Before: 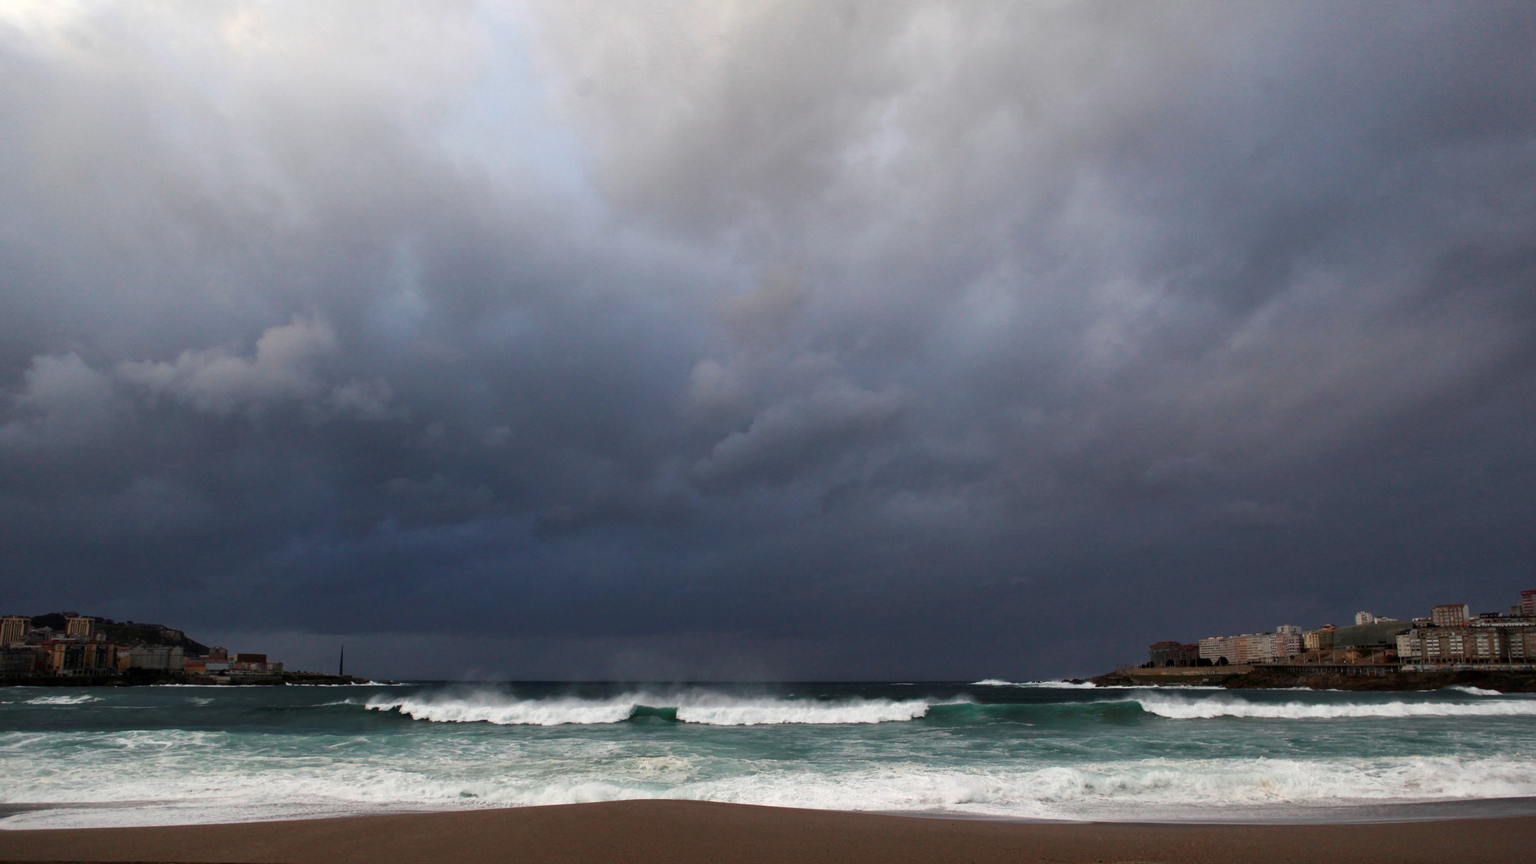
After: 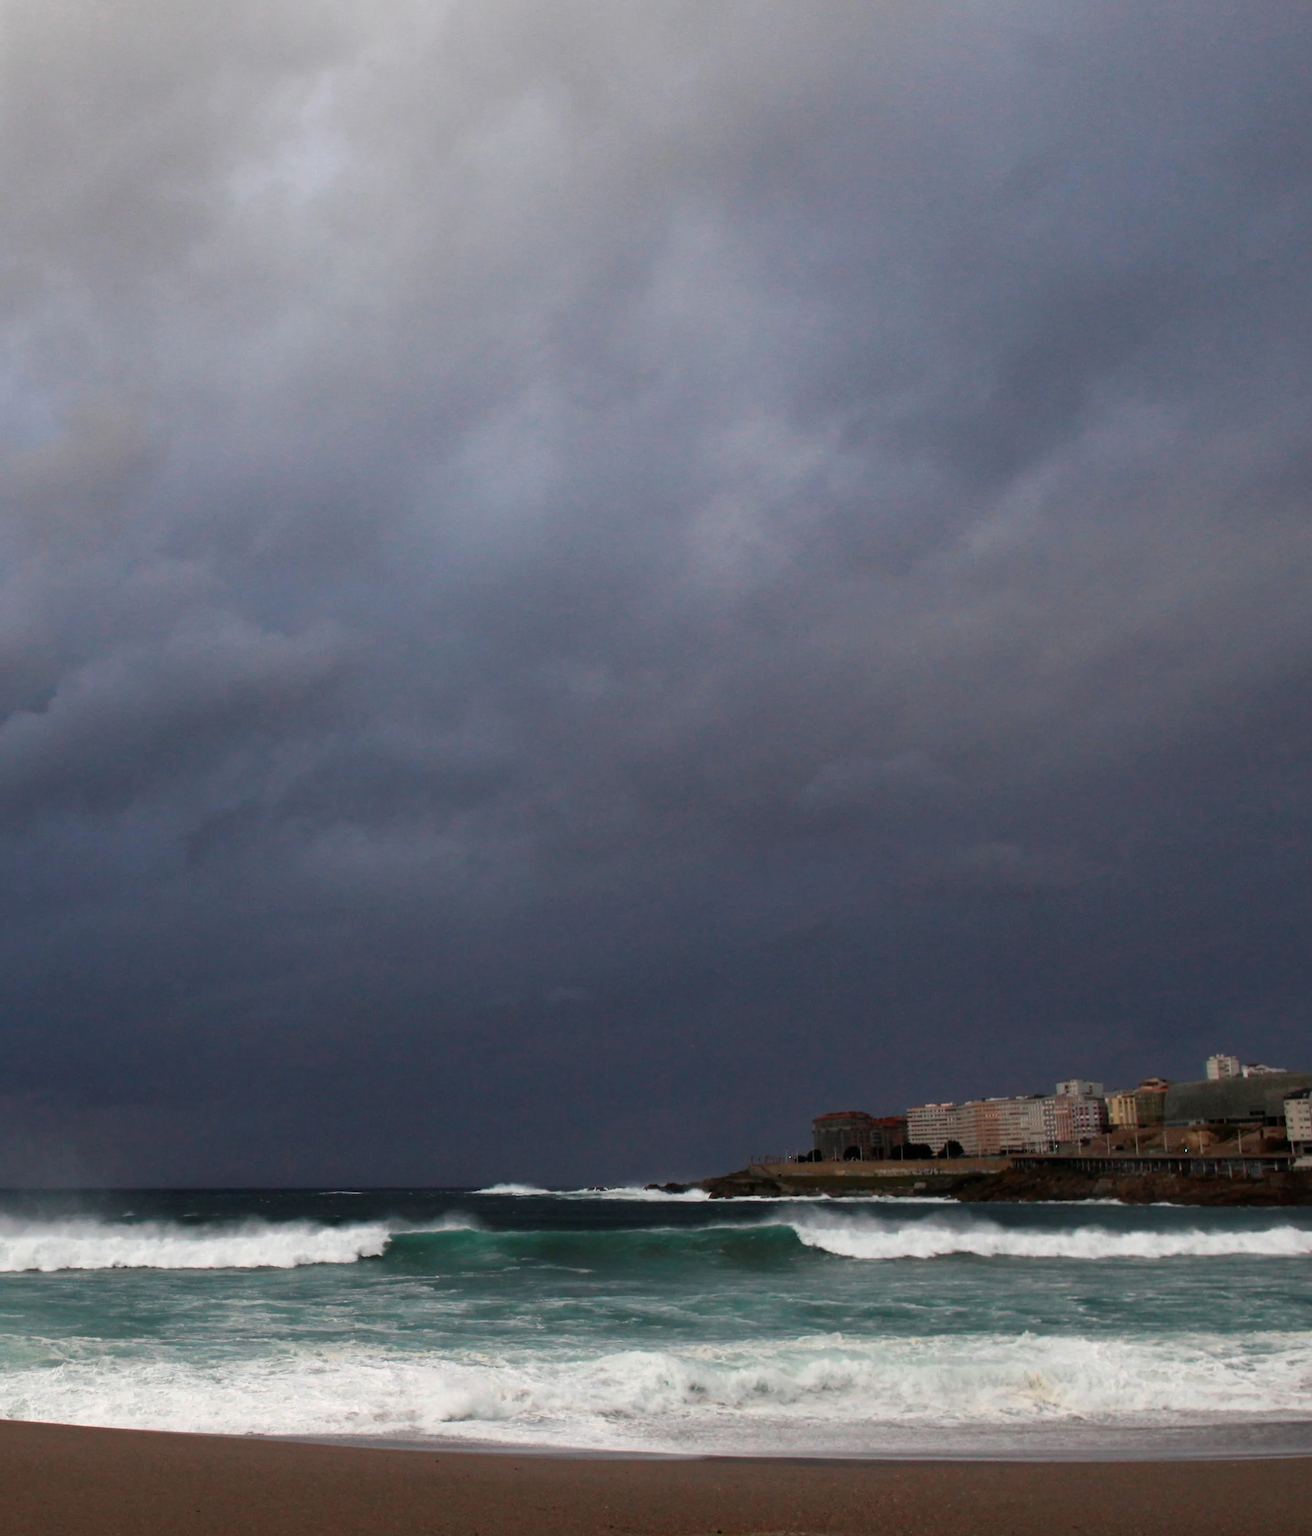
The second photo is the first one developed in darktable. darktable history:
crop: left 47.168%, top 6.93%, right 8.102%
